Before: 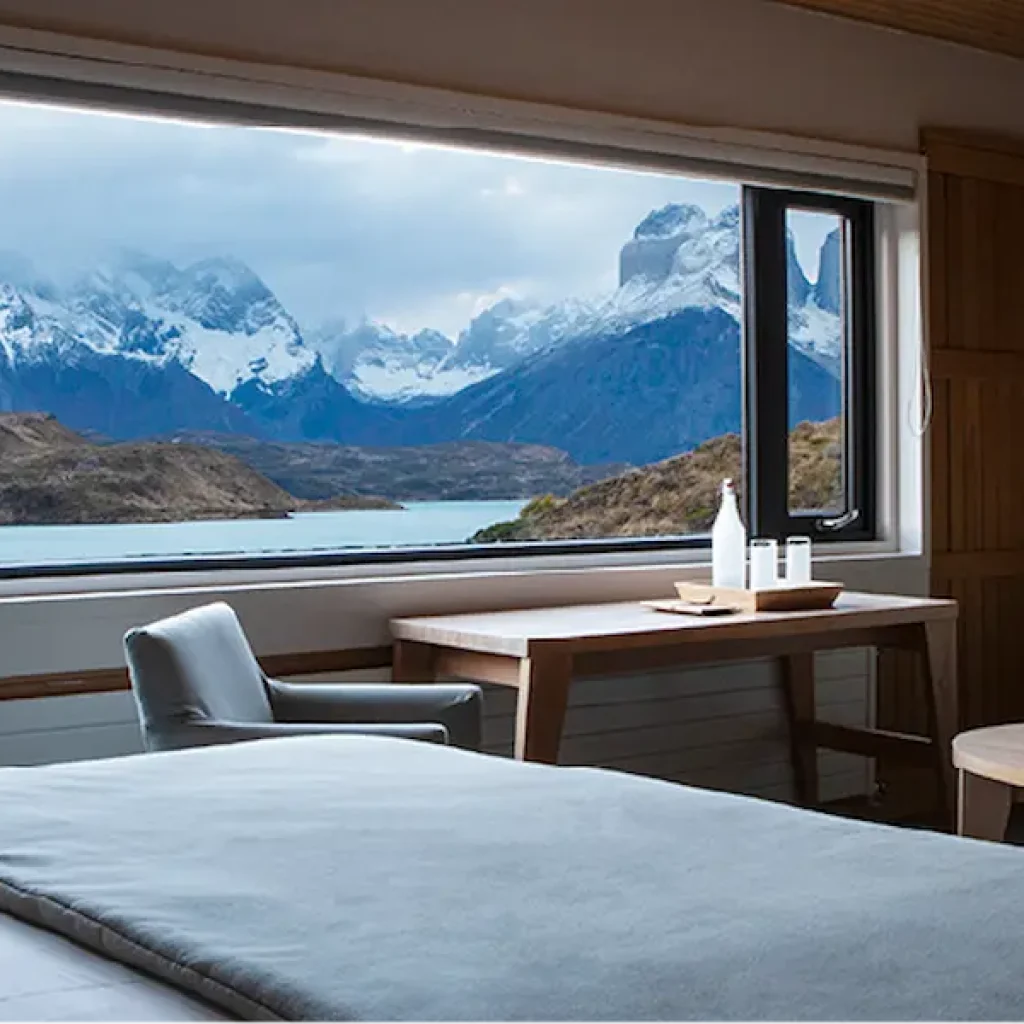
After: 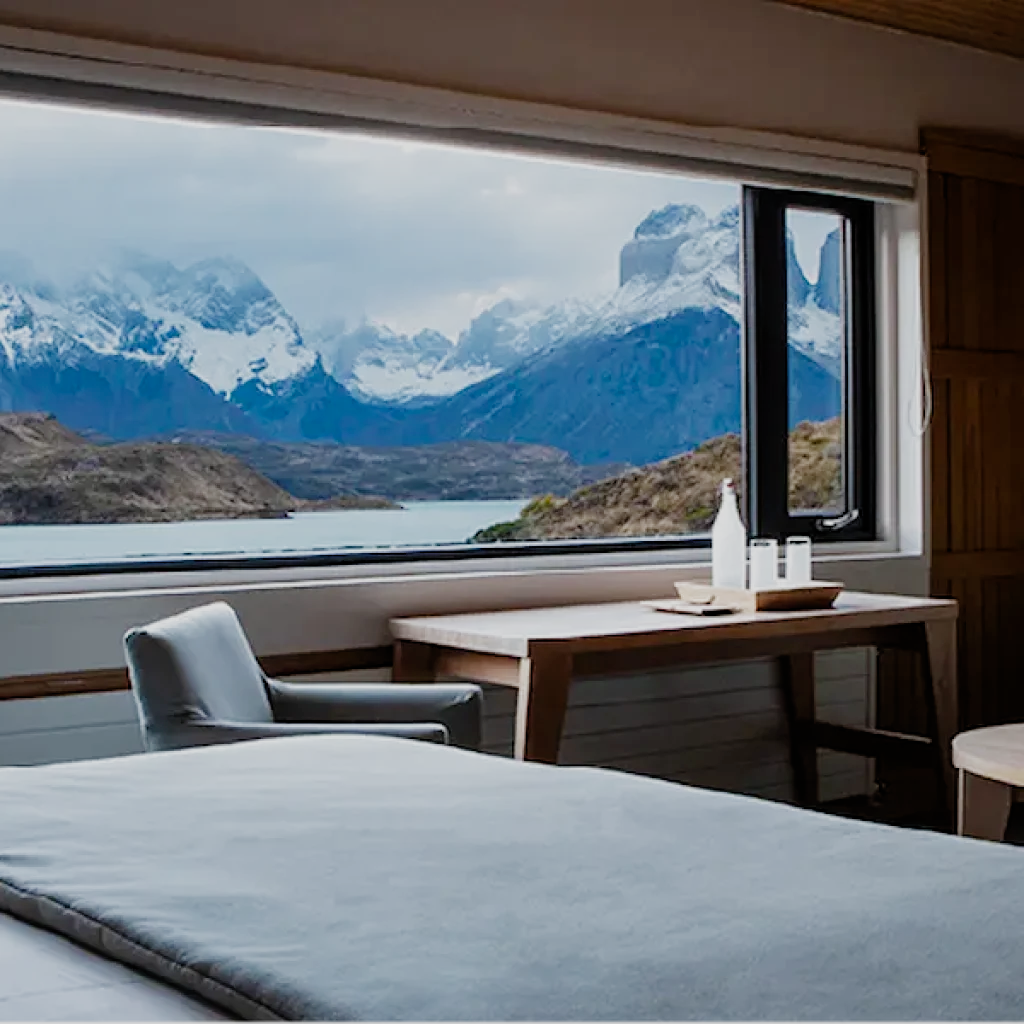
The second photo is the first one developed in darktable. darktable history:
filmic rgb: black relative exposure -7.96 EV, white relative exposure 3.96 EV, threshold 3.02 EV, hardness 4.12, contrast 1, preserve chrominance no, color science v4 (2020), contrast in shadows soft, enable highlight reconstruction true
